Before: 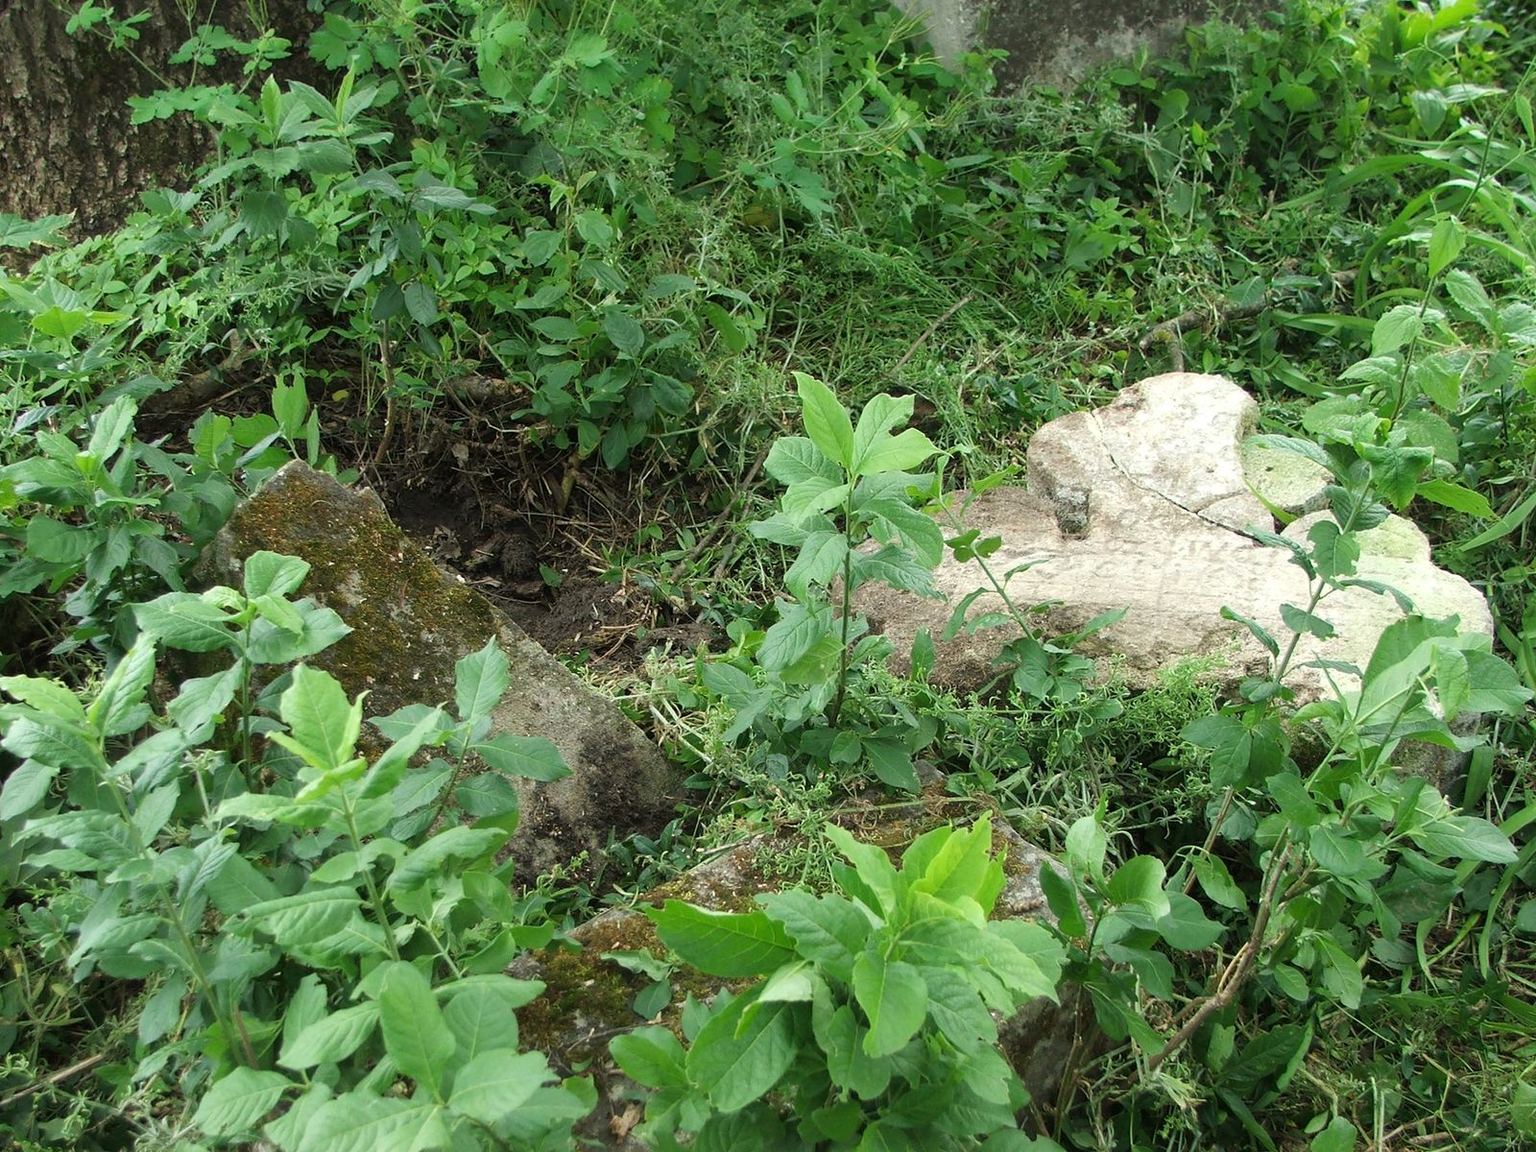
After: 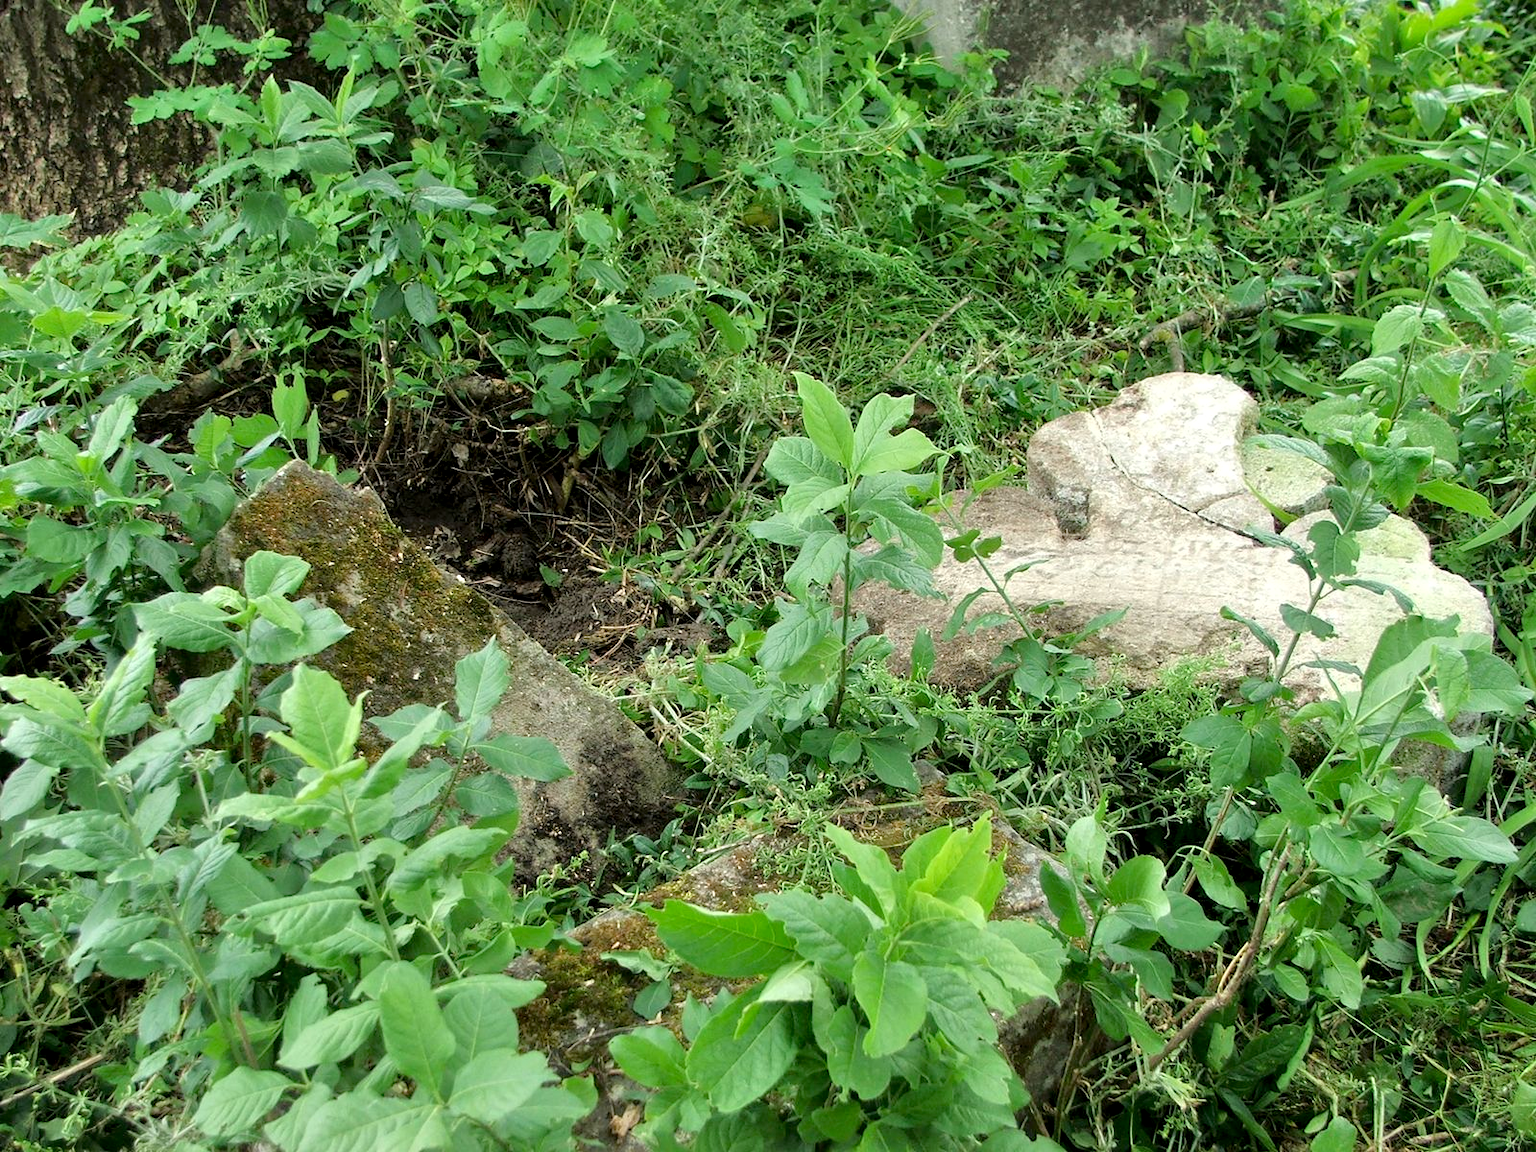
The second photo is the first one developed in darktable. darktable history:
tone equalizer: -8 EV 0.008 EV, -7 EV -0.019 EV, -6 EV 0.045 EV, -5 EV 0.025 EV, -4 EV 0.242 EV, -3 EV 0.649 EV, -2 EV 0.586 EV, -1 EV 0.178 EV, +0 EV 0.041 EV
exposure: black level correction 0.007, compensate highlight preservation false
